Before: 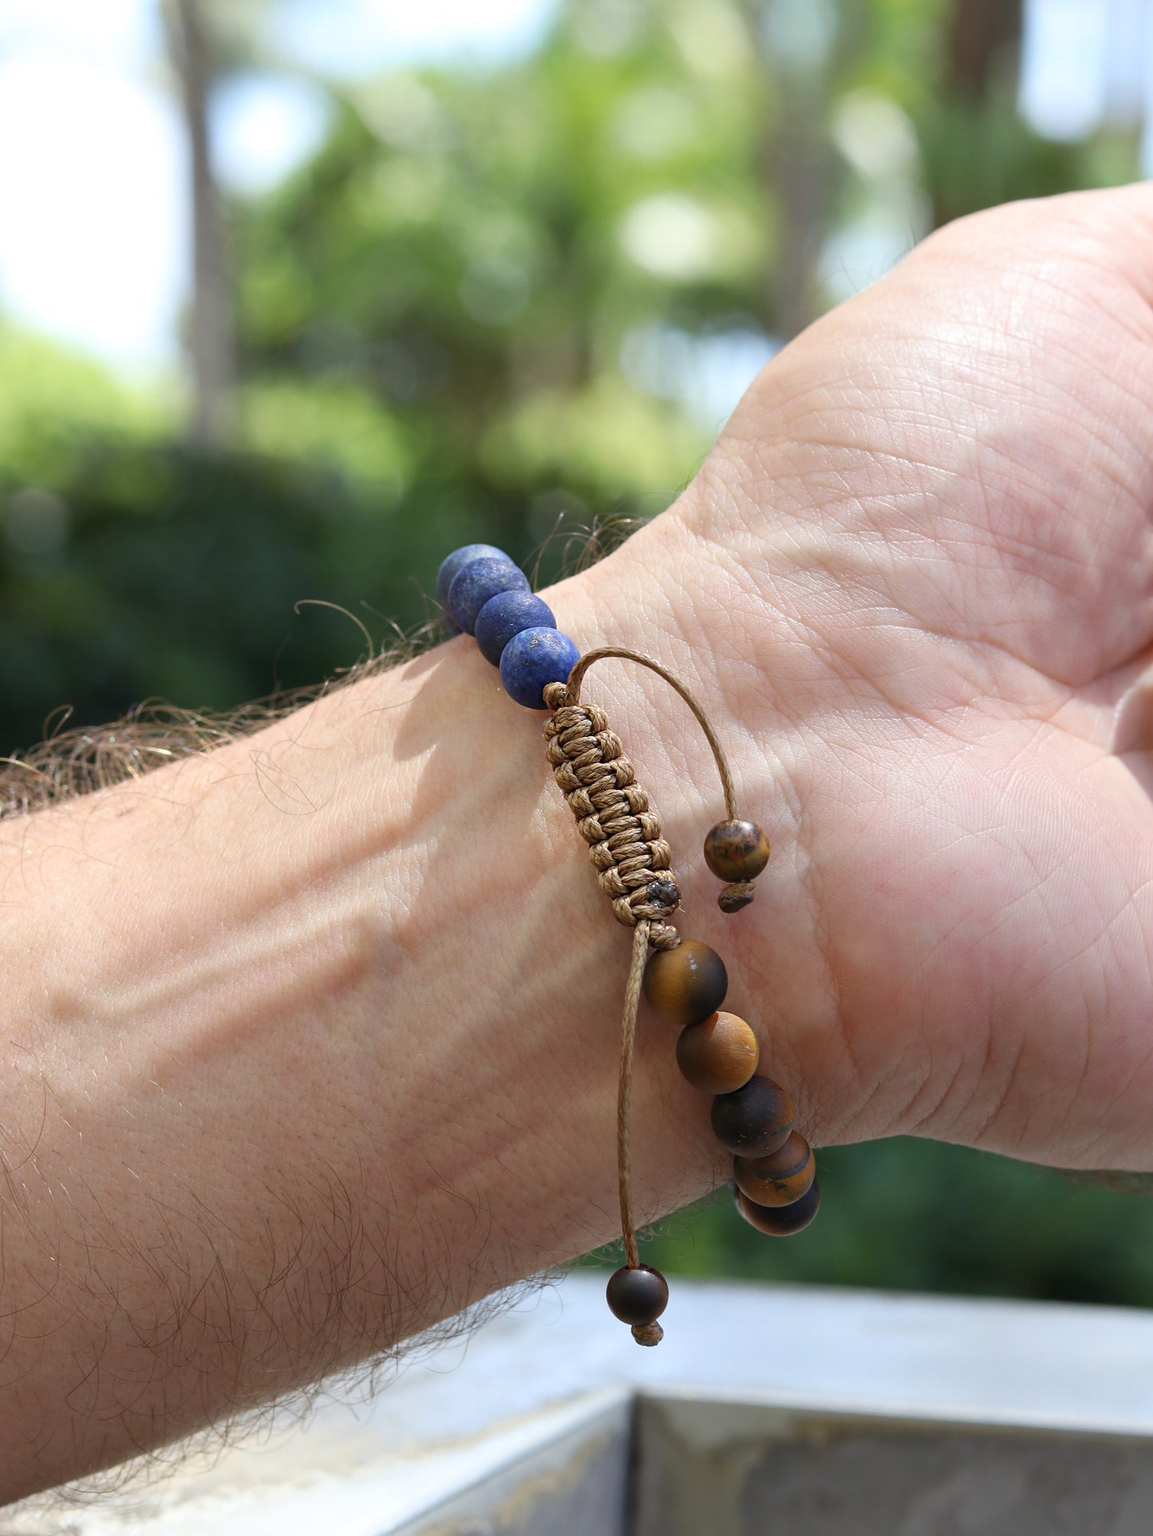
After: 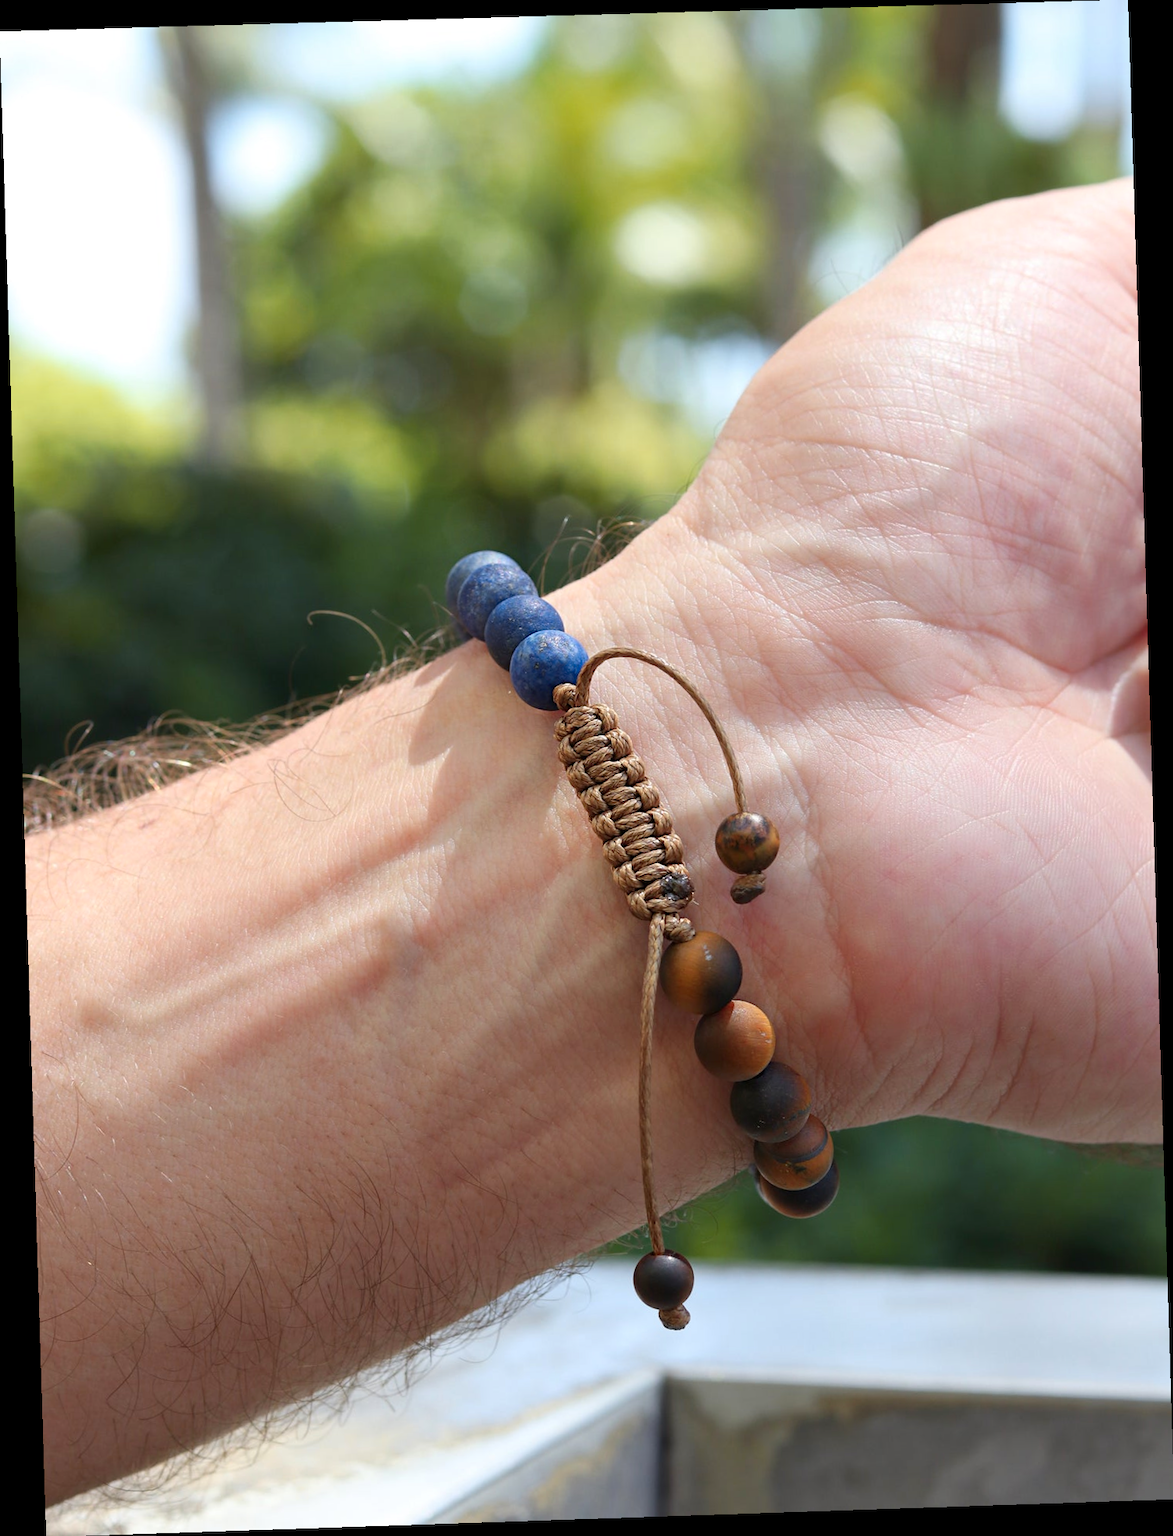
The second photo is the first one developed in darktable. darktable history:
rotate and perspective: rotation -1.77°, lens shift (horizontal) 0.004, automatic cropping off
color zones: curves: ch1 [(0.239, 0.552) (0.75, 0.5)]; ch2 [(0.25, 0.462) (0.749, 0.457)], mix 25.94%
